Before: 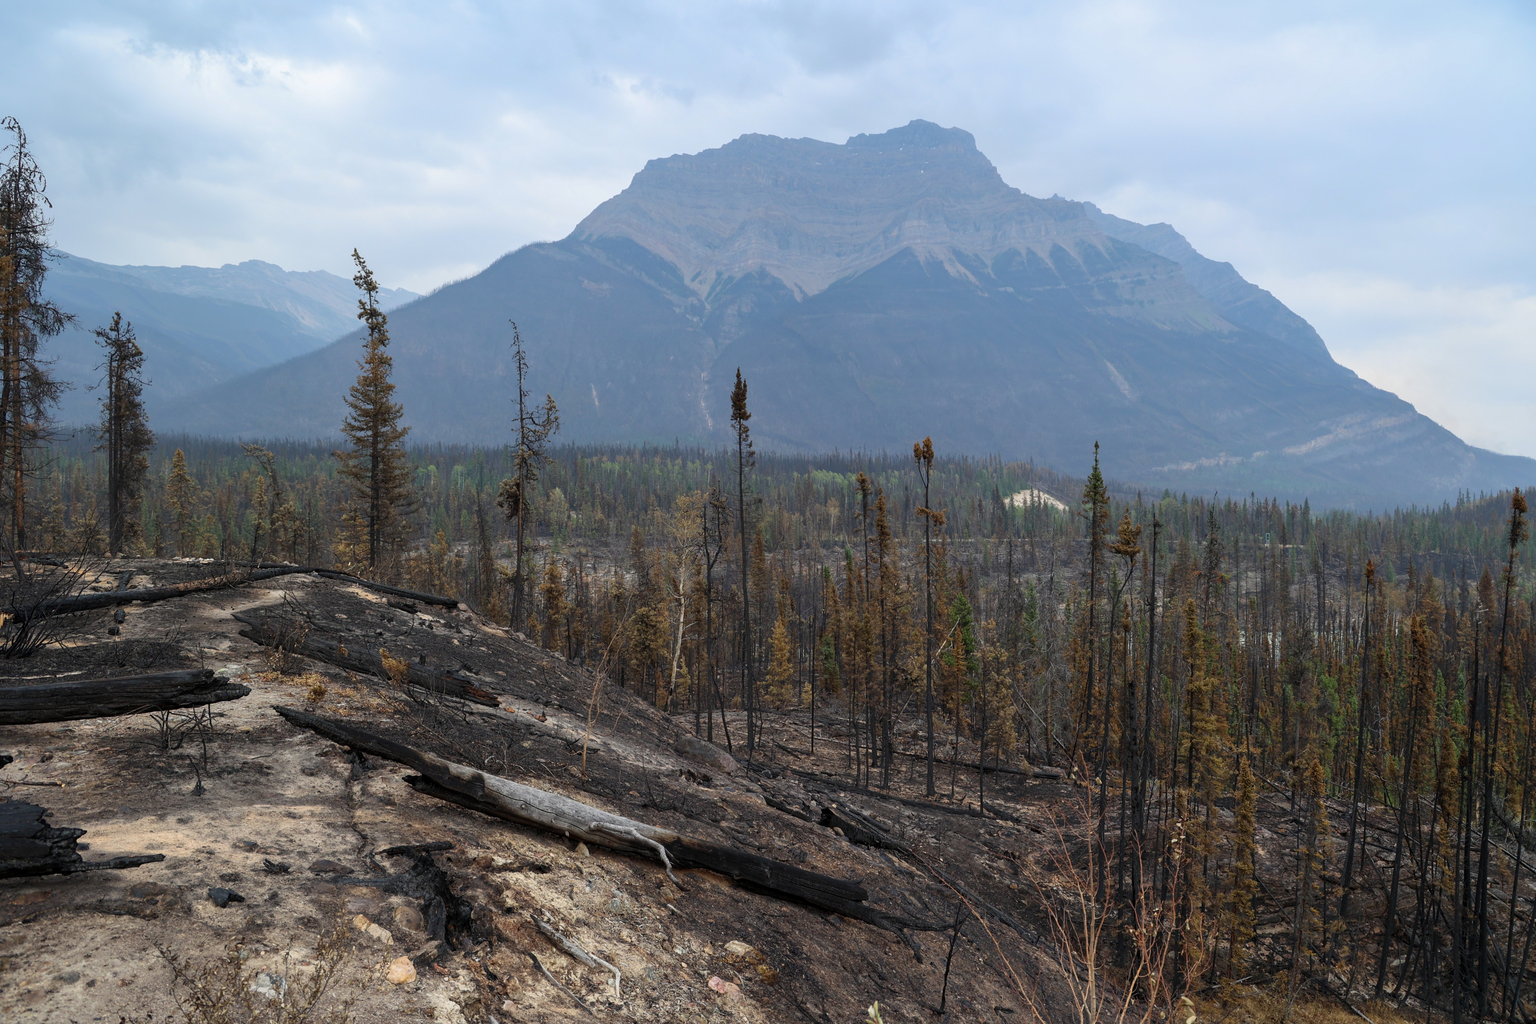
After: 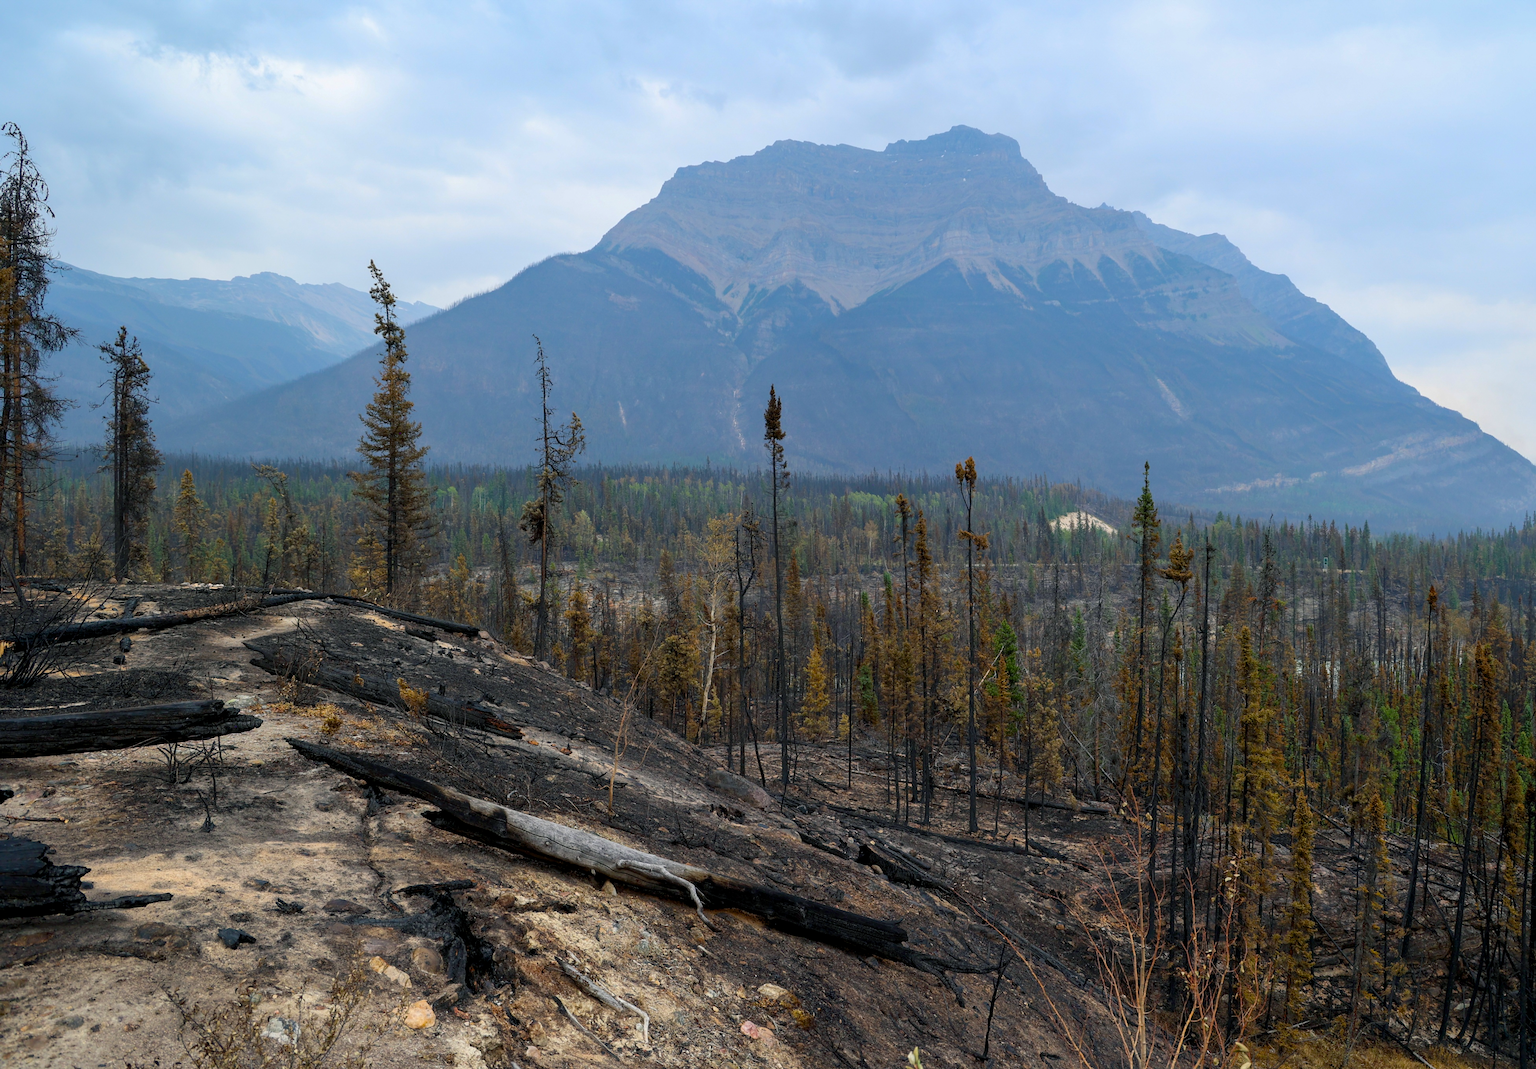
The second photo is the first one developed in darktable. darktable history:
color balance rgb: shadows lift › chroma 2.006%, shadows lift › hue 218.07°, global offset › luminance -0.512%, perceptual saturation grading › global saturation 31.268%
crop: right 4.337%, bottom 0.045%
